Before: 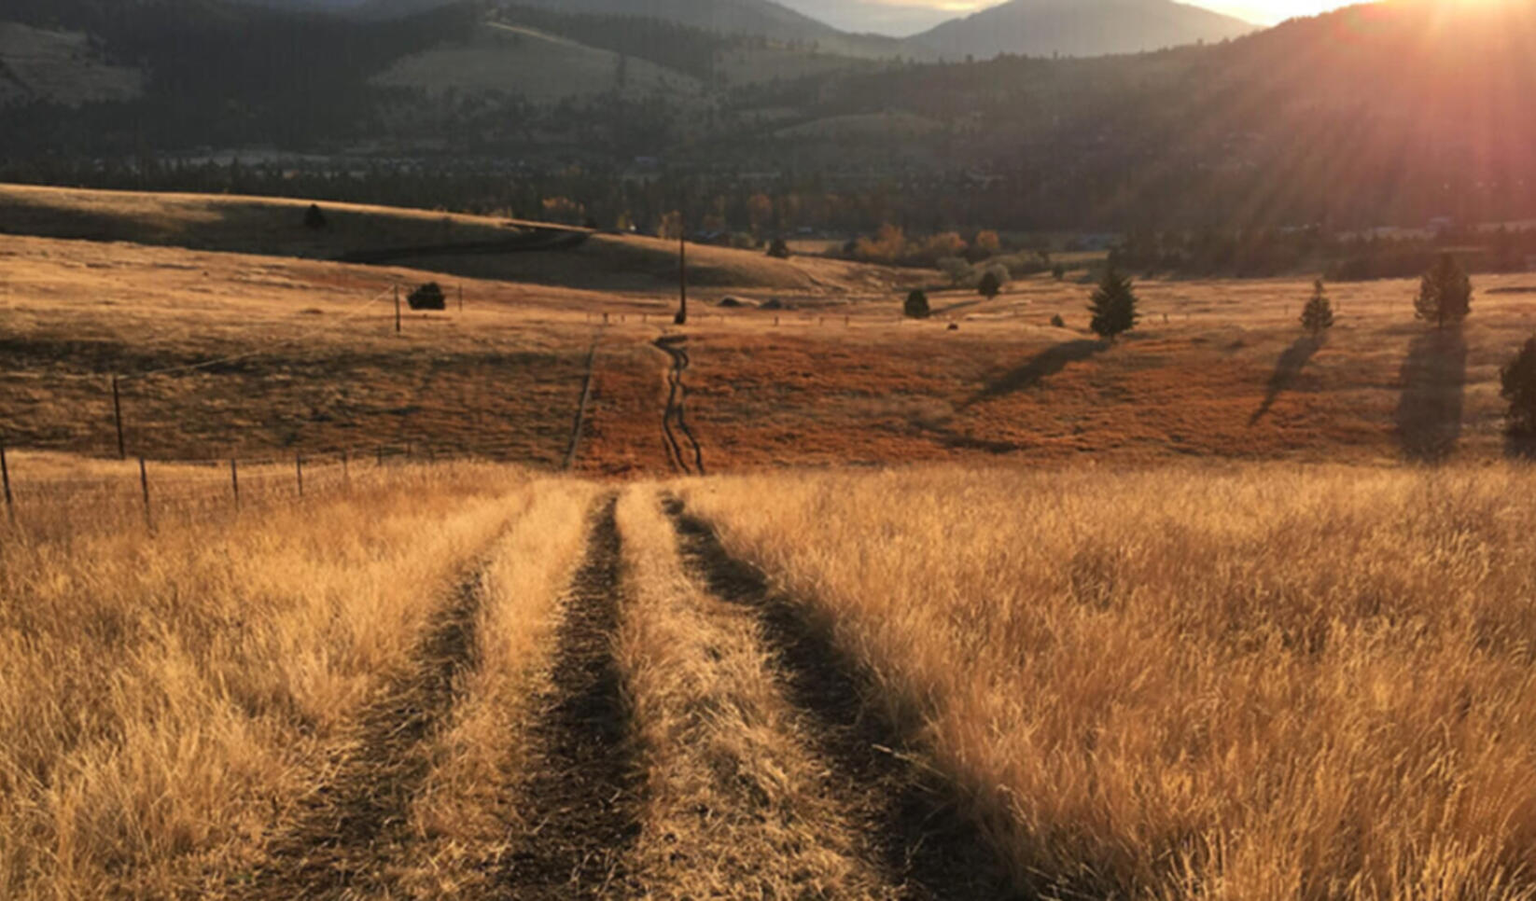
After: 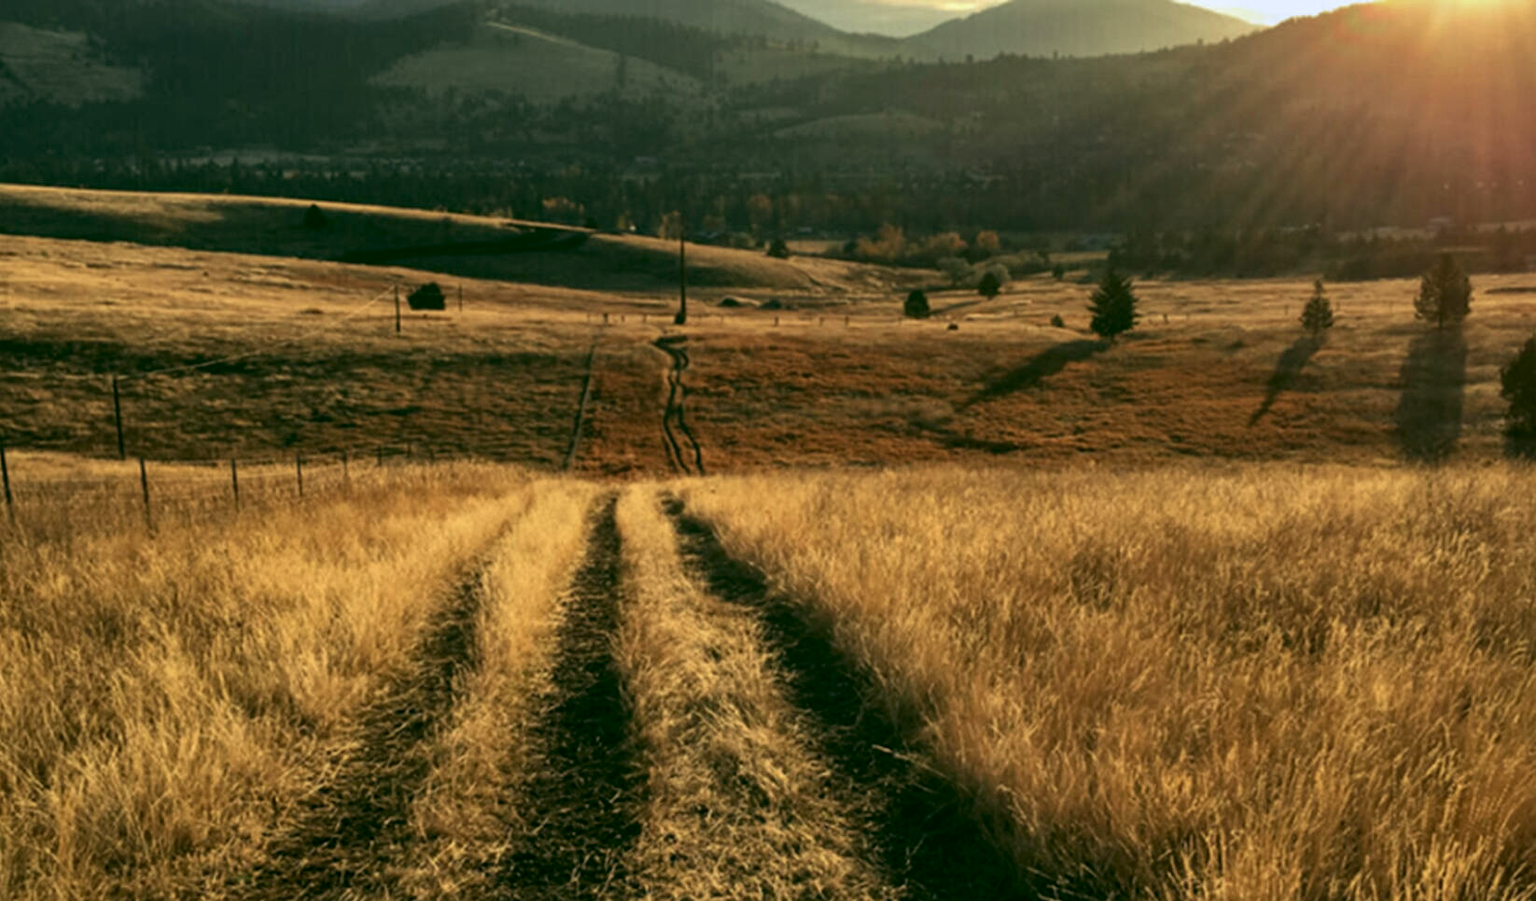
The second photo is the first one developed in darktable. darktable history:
local contrast: highlights 20%, detail 150%
rgb curve: curves: ch0 [(0.123, 0.061) (0.995, 0.887)]; ch1 [(0.06, 0.116) (1, 0.906)]; ch2 [(0, 0) (0.824, 0.69) (1, 1)], mode RGB, independent channels, compensate middle gray true
tone equalizer: on, module defaults
